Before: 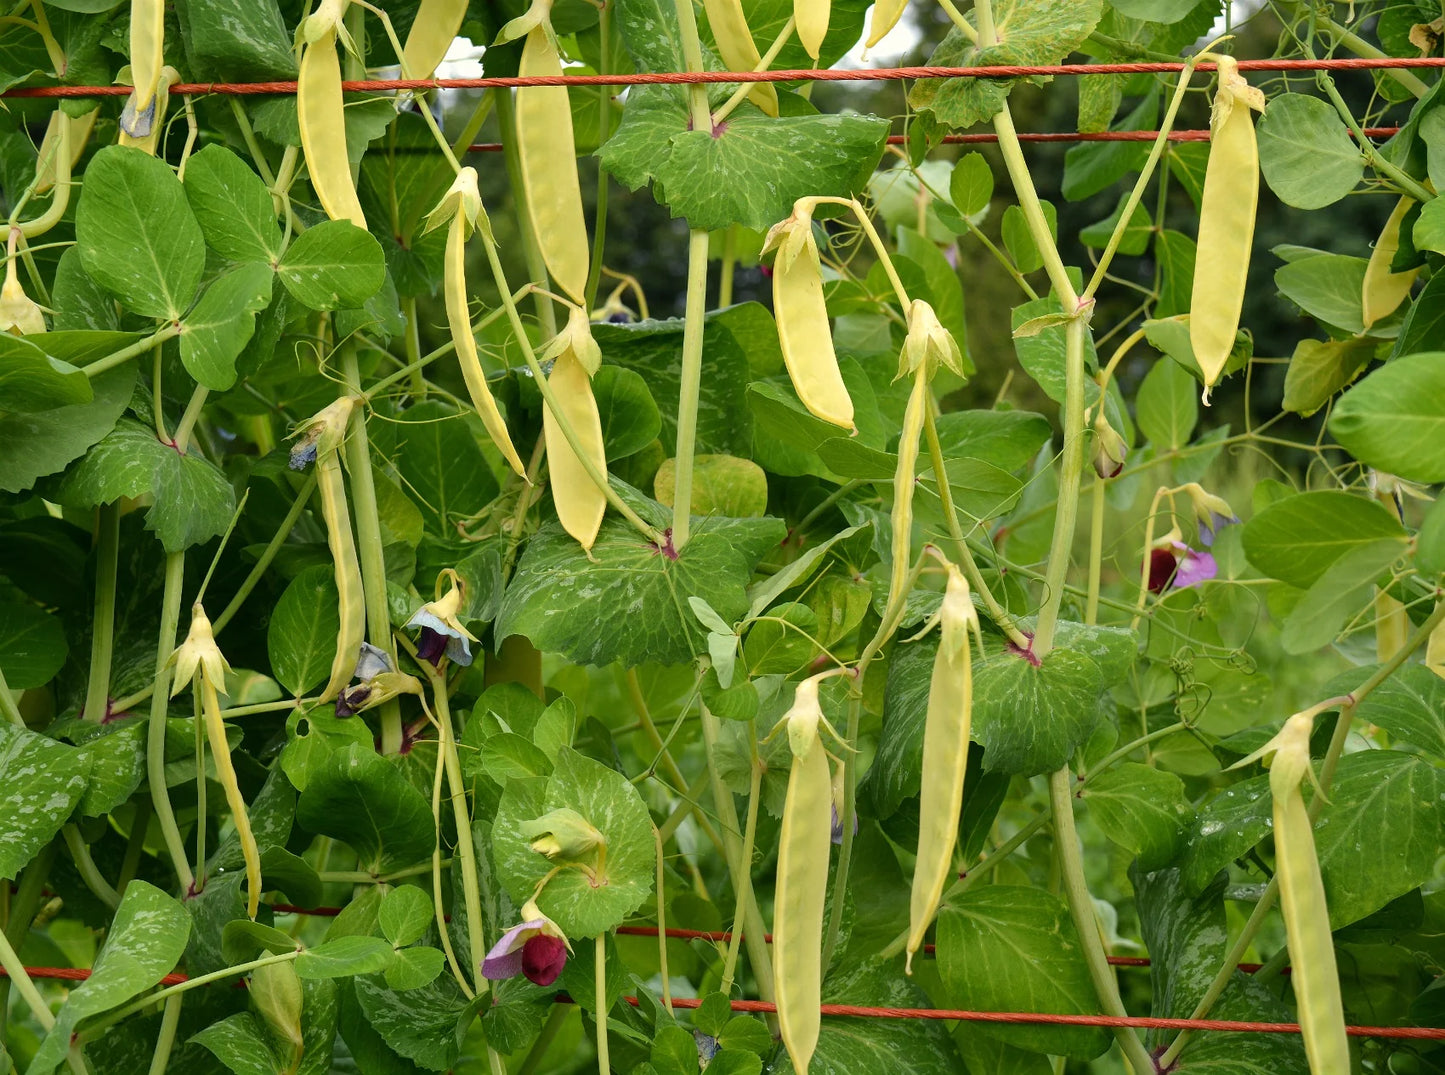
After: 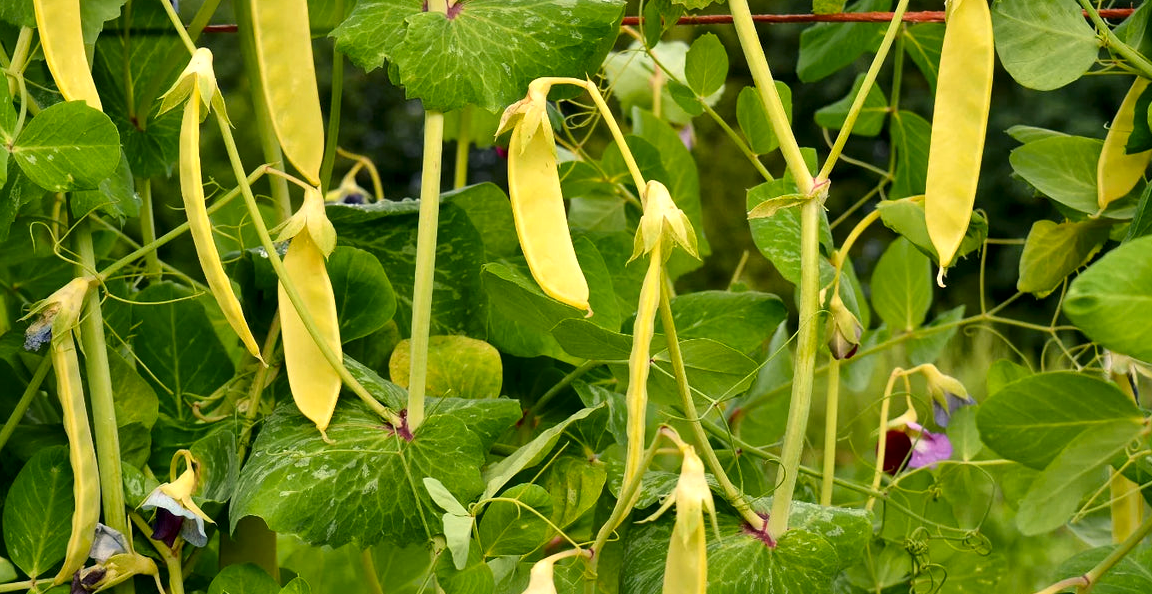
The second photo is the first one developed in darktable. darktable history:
color balance rgb: highlights gain › chroma 2.061%, highlights gain › hue 62.88°, perceptual saturation grading › global saturation 16.229%
crop: left 18.388%, top 11.084%, right 1.879%, bottom 33.593%
local contrast: mode bilateral grid, contrast 49, coarseness 49, detail 150%, midtone range 0.2
